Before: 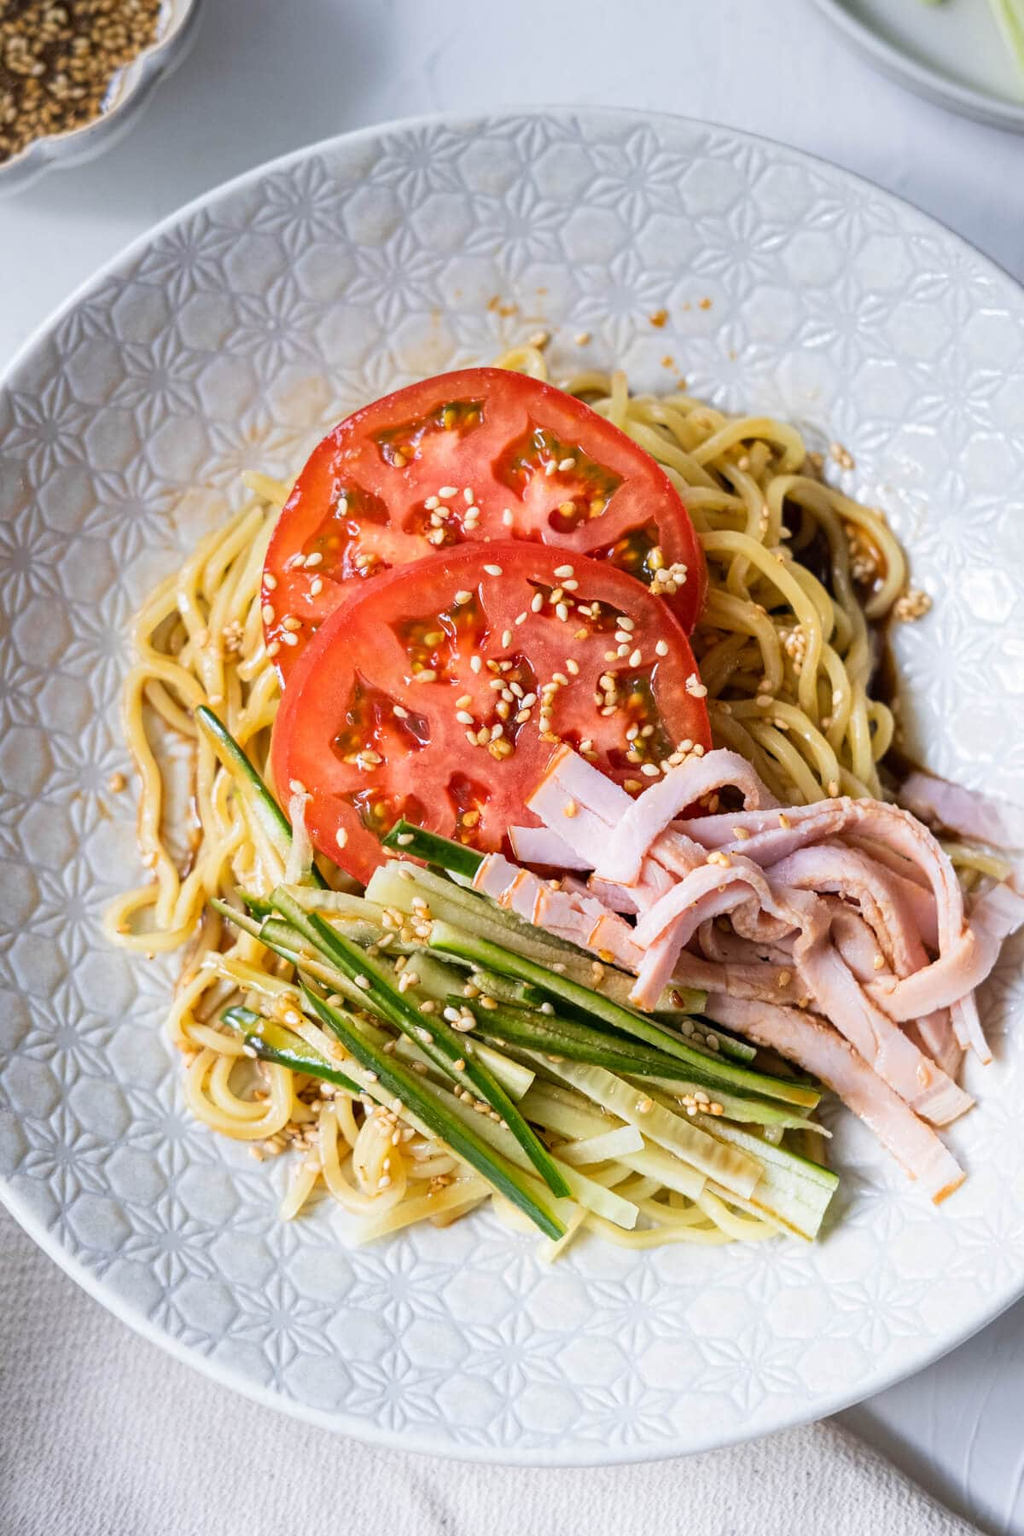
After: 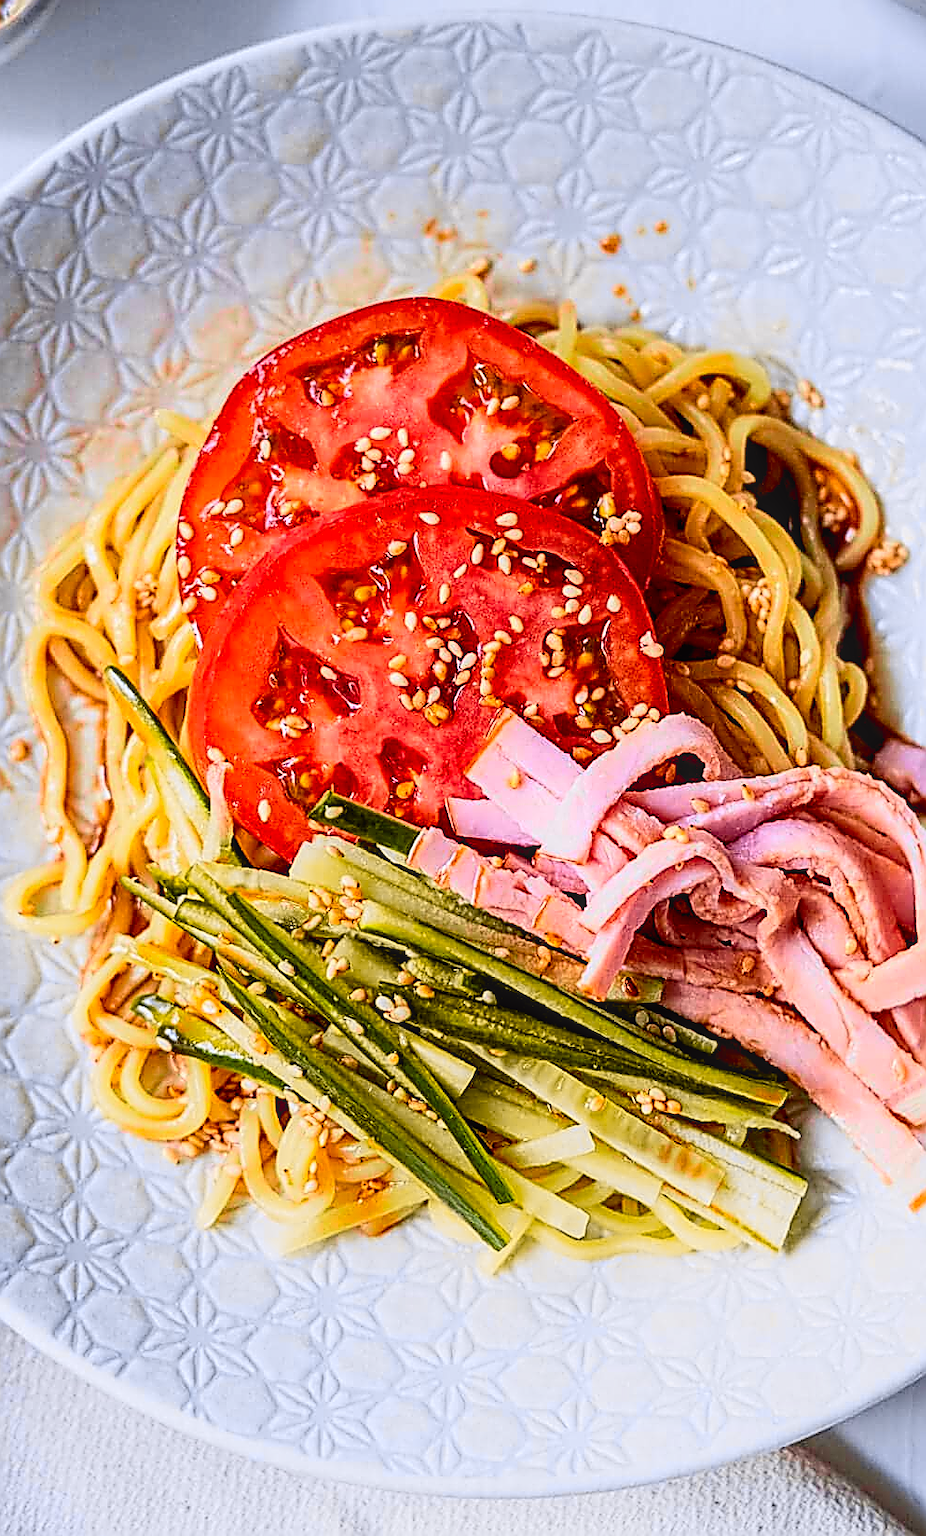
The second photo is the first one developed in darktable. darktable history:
sharpen: amount 2
crop: left 9.807%, top 6.259%, right 7.334%, bottom 2.177%
contrast brightness saturation: contrast 0.2, brightness 0.16, saturation 0.22
color balance rgb: perceptual saturation grading › global saturation 10%, global vibrance 20%
tone curve: curves: ch0 [(0, 0.036) (0.119, 0.115) (0.466, 0.498) (0.715, 0.767) (0.817, 0.865) (1, 0.998)]; ch1 [(0, 0) (0.377, 0.424) (0.442, 0.491) (0.487, 0.502) (0.514, 0.512) (0.536, 0.577) (0.66, 0.724) (1, 1)]; ch2 [(0, 0) (0.38, 0.405) (0.463, 0.443) (0.492, 0.486) (0.526, 0.541) (0.578, 0.598) (1, 1)], color space Lab, independent channels, preserve colors none
local contrast: on, module defaults
exposure: black level correction 0.009, exposure -0.637 EV, compensate highlight preservation false
